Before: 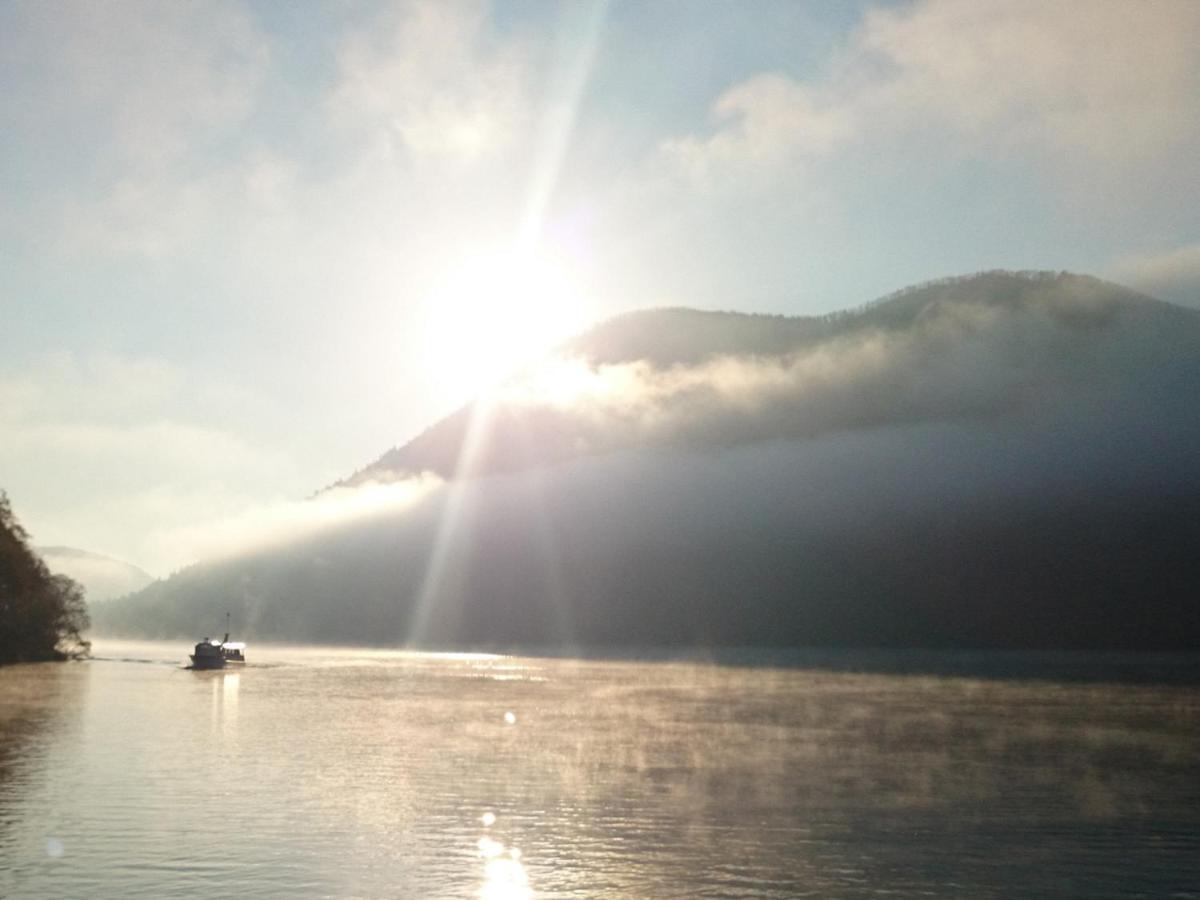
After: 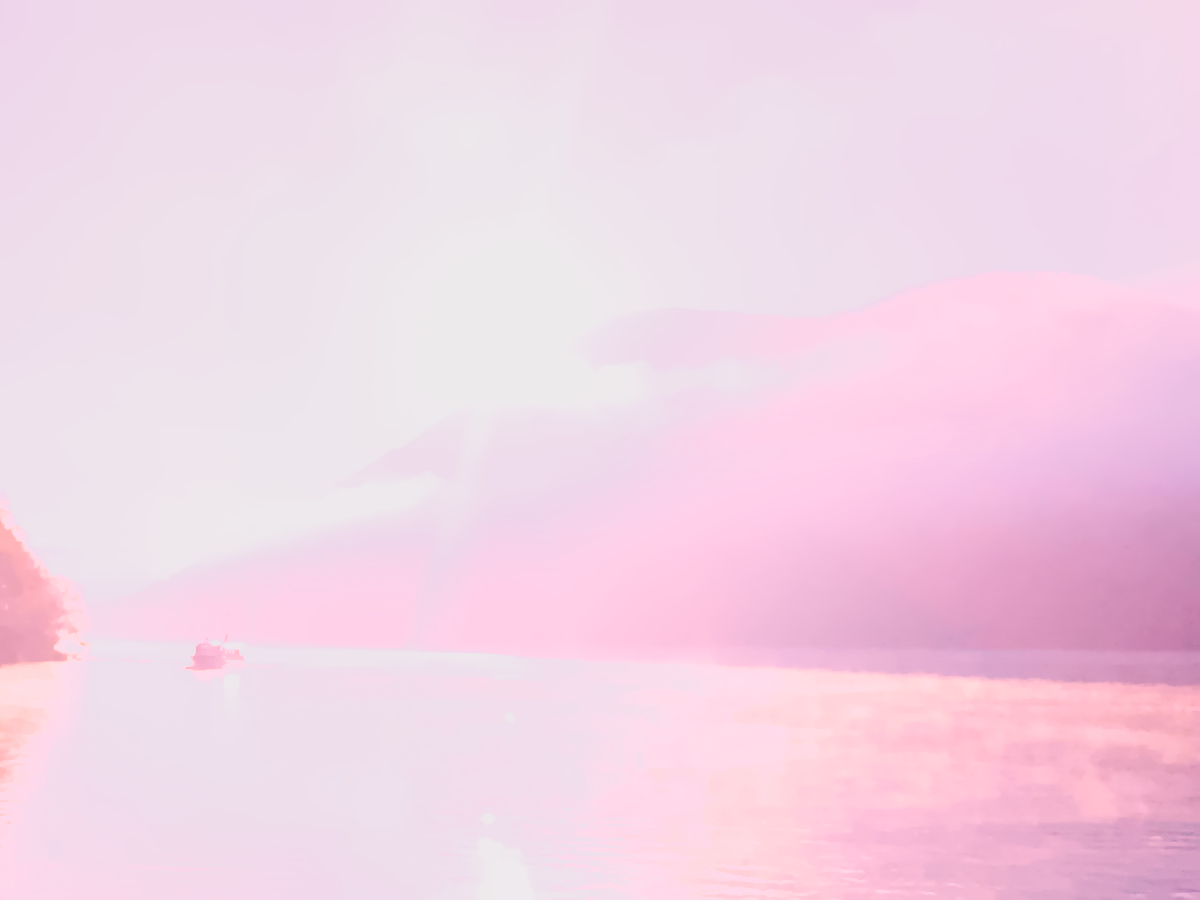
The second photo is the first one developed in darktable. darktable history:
local contrast: on, module defaults
denoise (profiled): preserve shadows 1.52, scattering 0.002, a [-1, 0, 0], compensate highlight preservation false
filmic rgb: black relative exposure -6.98 EV, white relative exposure 5.63 EV, hardness 2.86
haze removal: compatibility mode true, adaptive false
highlight reconstruction: on, module defaults
lens correction: scale 1, crop 1, focal 35, aperture 10, distance 0.775, camera "Canon EOS RP", lens "Canon RF 35mm F1.8 MACRO IS STM"
white balance: red 2.229, blue 1.46
tone equalizer "contrast tone curve: strong": -8 EV -1.08 EV, -7 EV -1.01 EV, -6 EV -0.867 EV, -5 EV -0.578 EV, -3 EV 0.578 EV, -2 EV 0.867 EV, -1 EV 1.01 EV, +0 EV 1.08 EV, edges refinement/feathering 500, mask exposure compensation -1.57 EV, preserve details no
exposure: black level correction 0, exposure 1.125 EV, compensate exposure bias true, compensate highlight preservation false
color balance rgb "basic colorfulness: vibrant colors": perceptual saturation grading › global saturation 20%, perceptual saturation grading › highlights -25%, perceptual saturation grading › shadows 50%
color correction: highlights a* -1.43, highlights b* 10.12, shadows a* 0.395, shadows b* 19.35
velvia: on, module defaults
color calibration: illuminant as shot in camera, x 0.379, y 0.396, temperature 4138.76 K
color look up table: target a [13.56, 18.13, -4.88, -18.23, 8.84, -33.4, 41.41, 10.41, 48.24, 22.98, -23.71, 22.1, 14.18, -46.08, 53.38, 4.545, 49.99, -28.63, -0.43, -0.64, -0.73, -0.15, -0.42, -0.08, 0 ×25], target b [14.06, 17.81, -21.93, 30.49, -25.4, -0.2, 65.55, -45.96, 16.25, -21.59, 57.26, 77.48, -50.3, 37.7, 28.19, 89.81, -14.57, -28.64, 1.19, -0.34, -0.5, -0.27, -1.23, -0.97, 0 ×25], num patches 24
